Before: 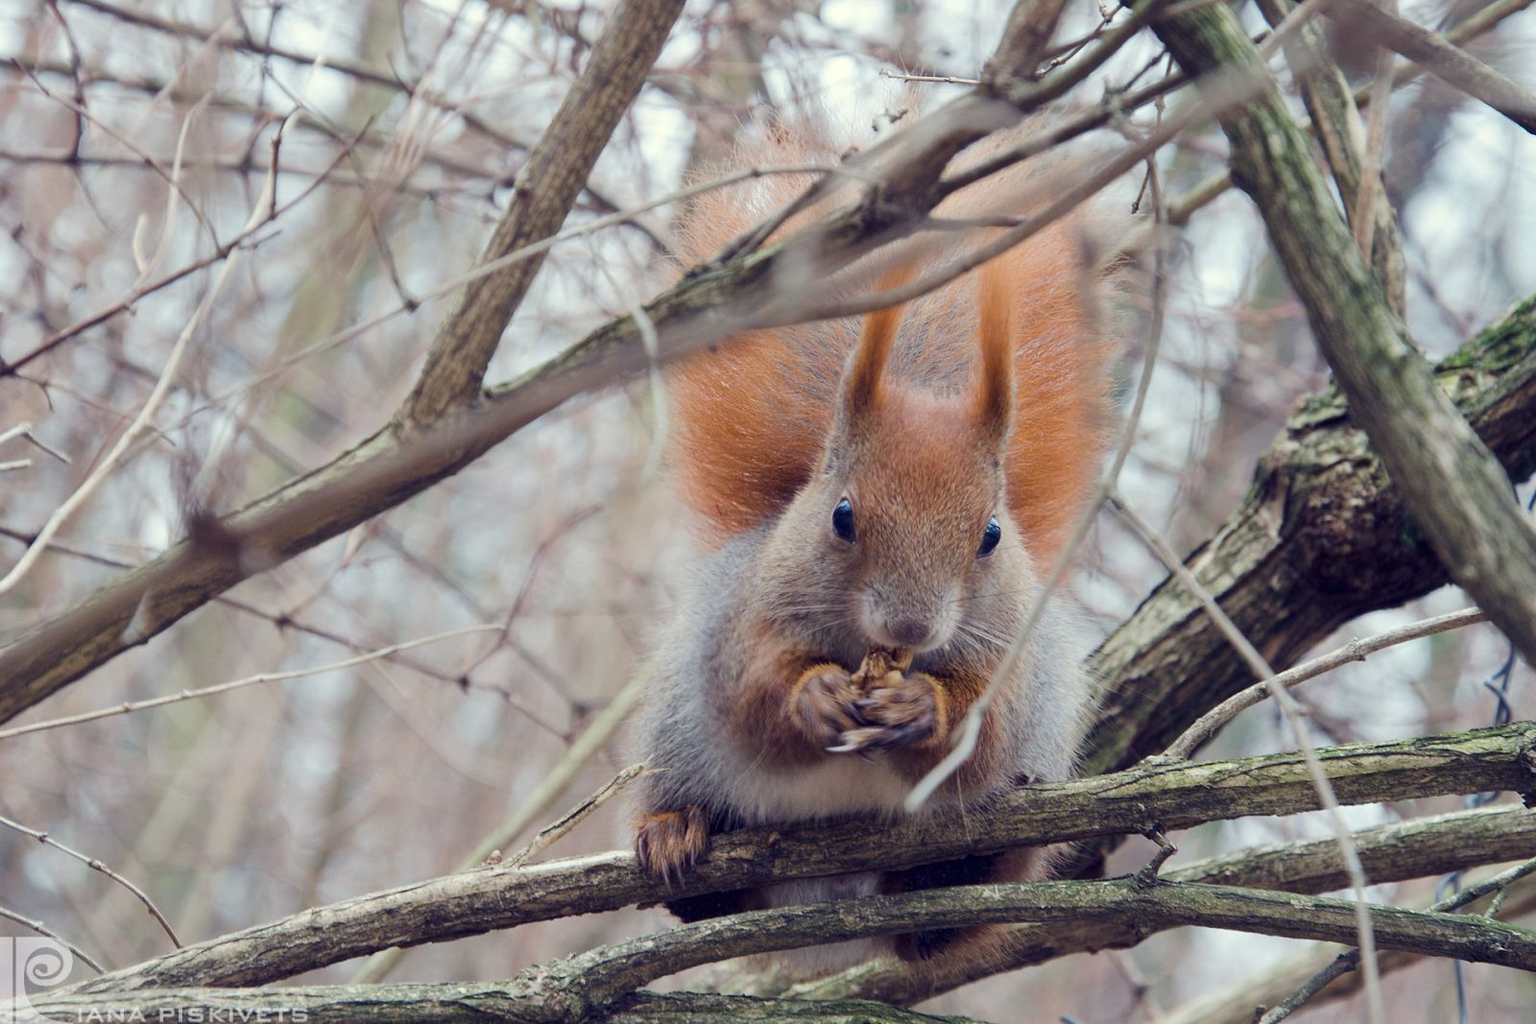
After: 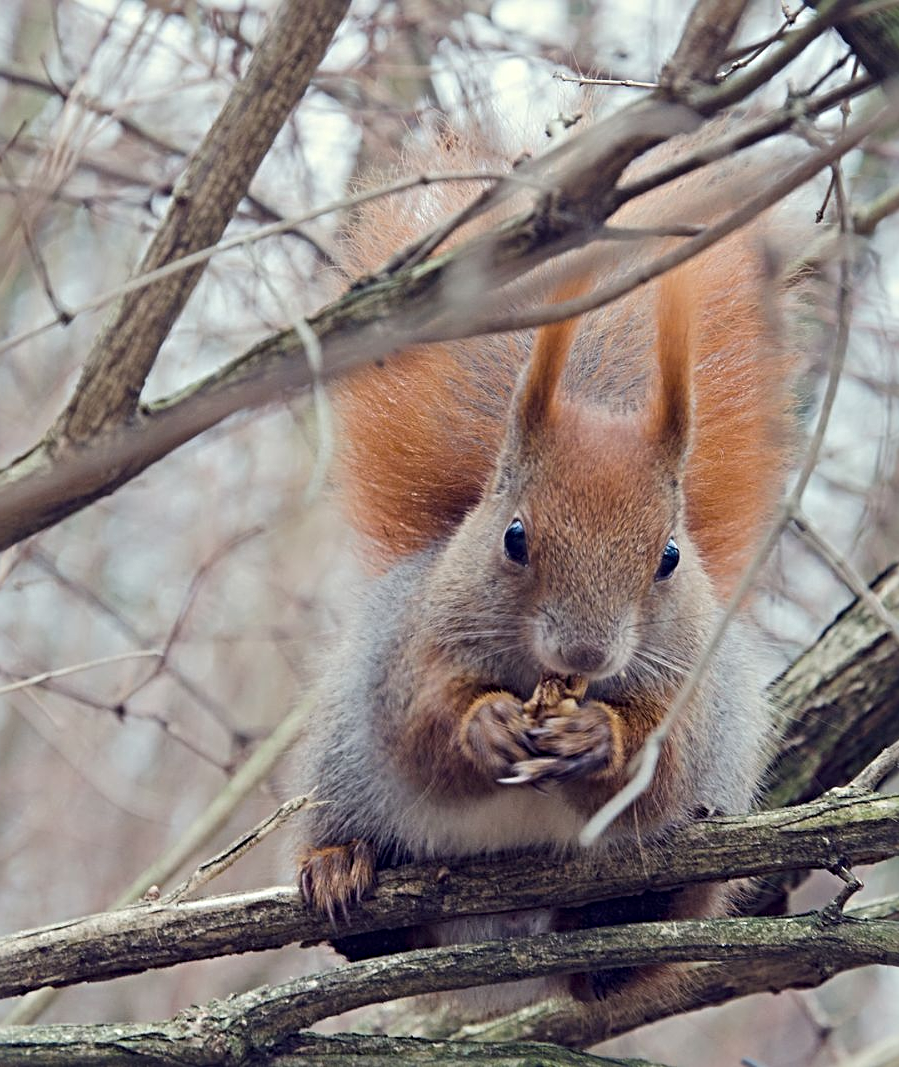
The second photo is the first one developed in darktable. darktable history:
crop and rotate: left 22.714%, right 21.086%
sharpen: radius 4.86
